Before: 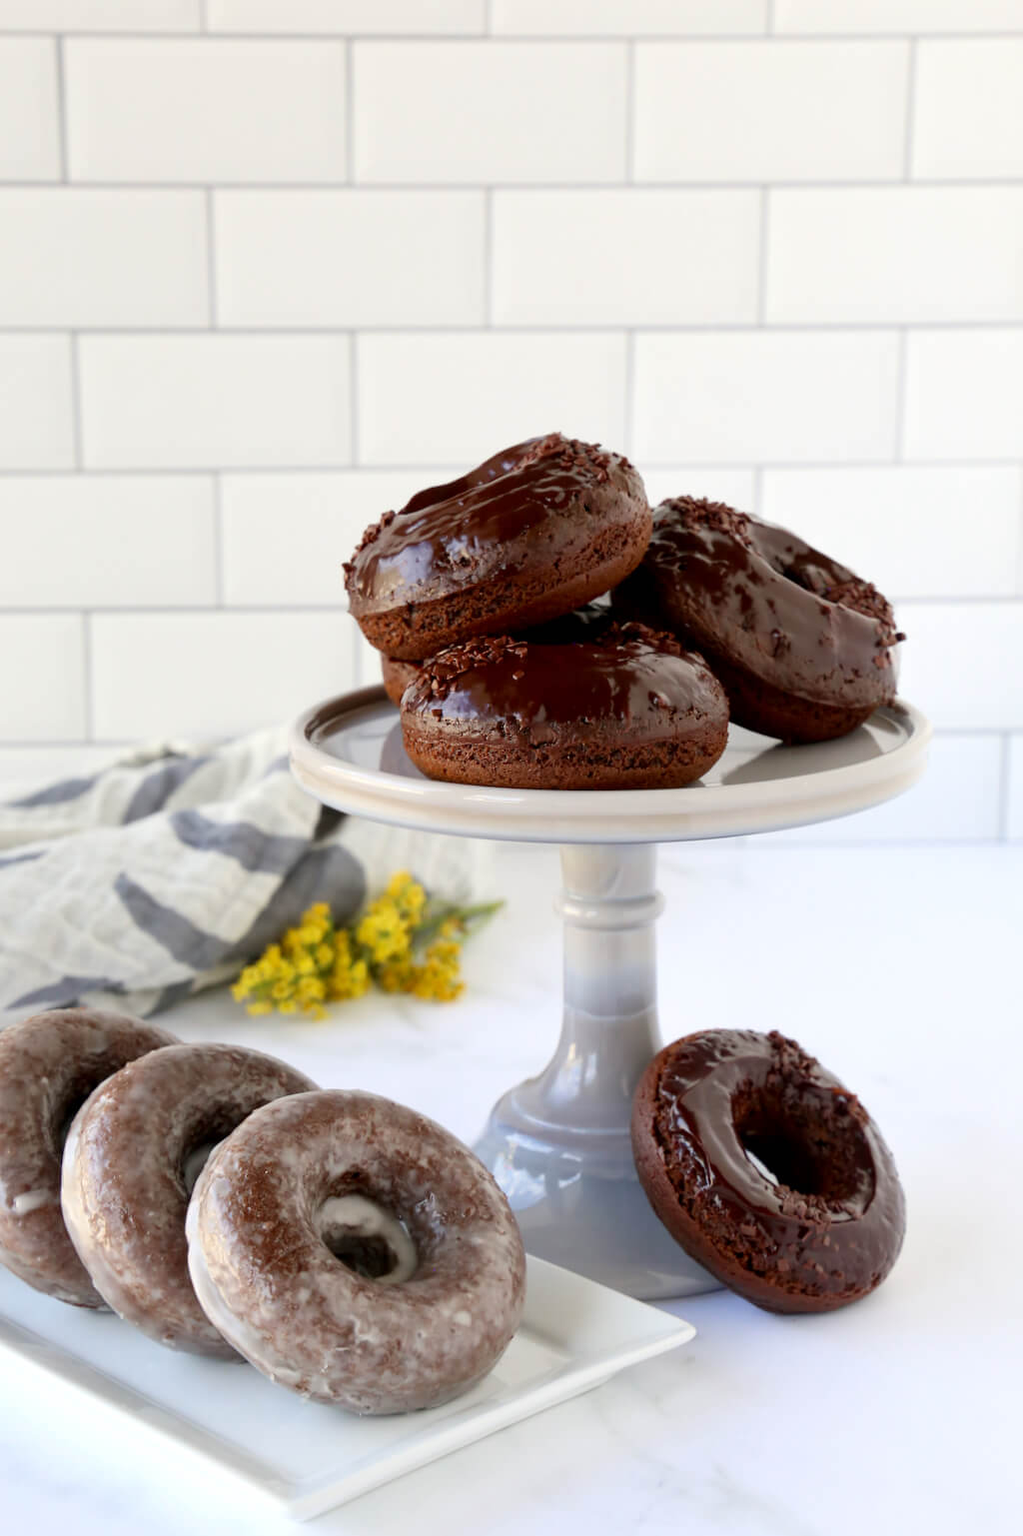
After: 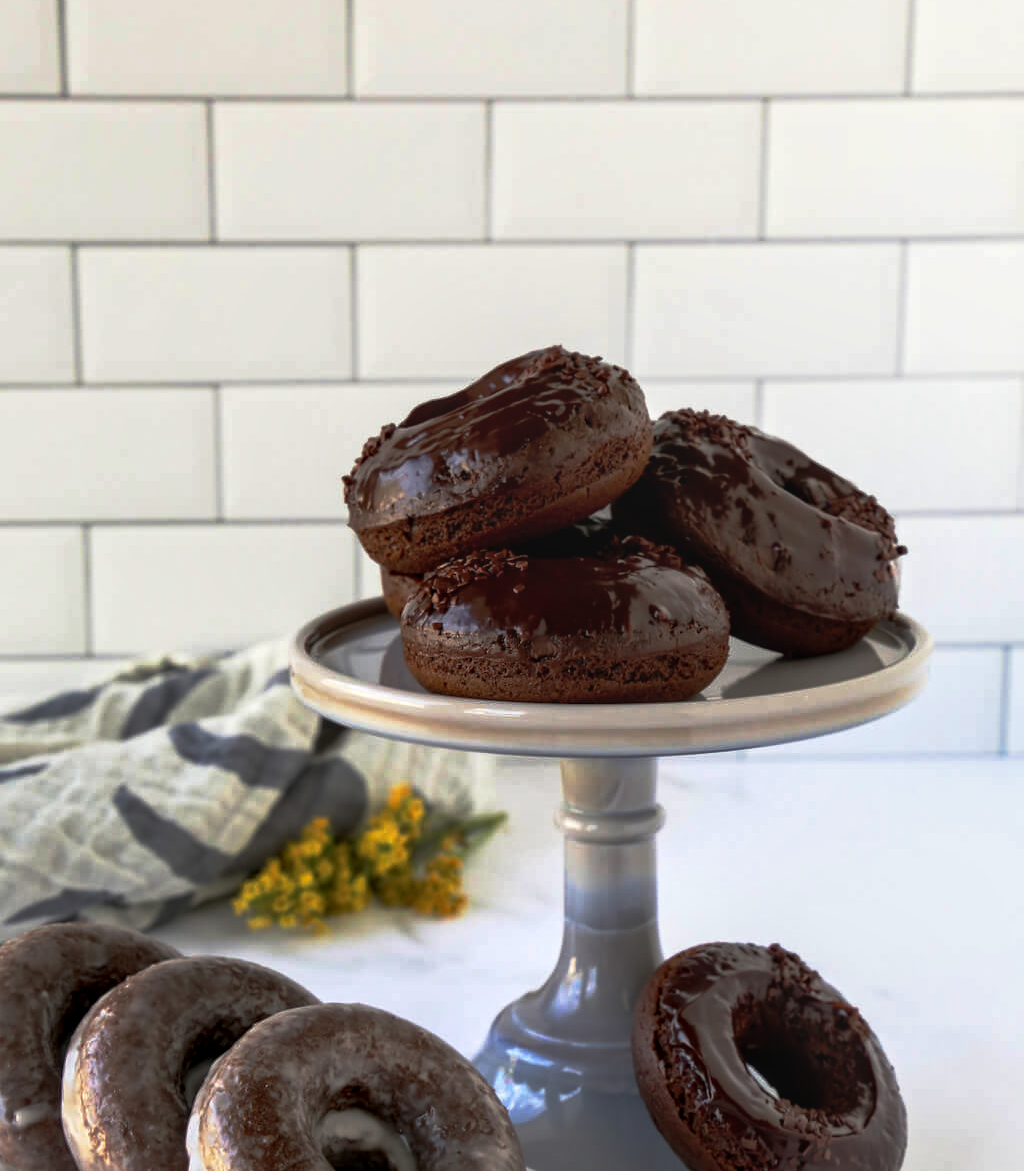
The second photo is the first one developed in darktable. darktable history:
crop: top 5.691%, bottom 18.115%
local contrast: on, module defaults
base curve: curves: ch0 [(0, 0) (0.564, 0.291) (0.802, 0.731) (1, 1)], preserve colors none
